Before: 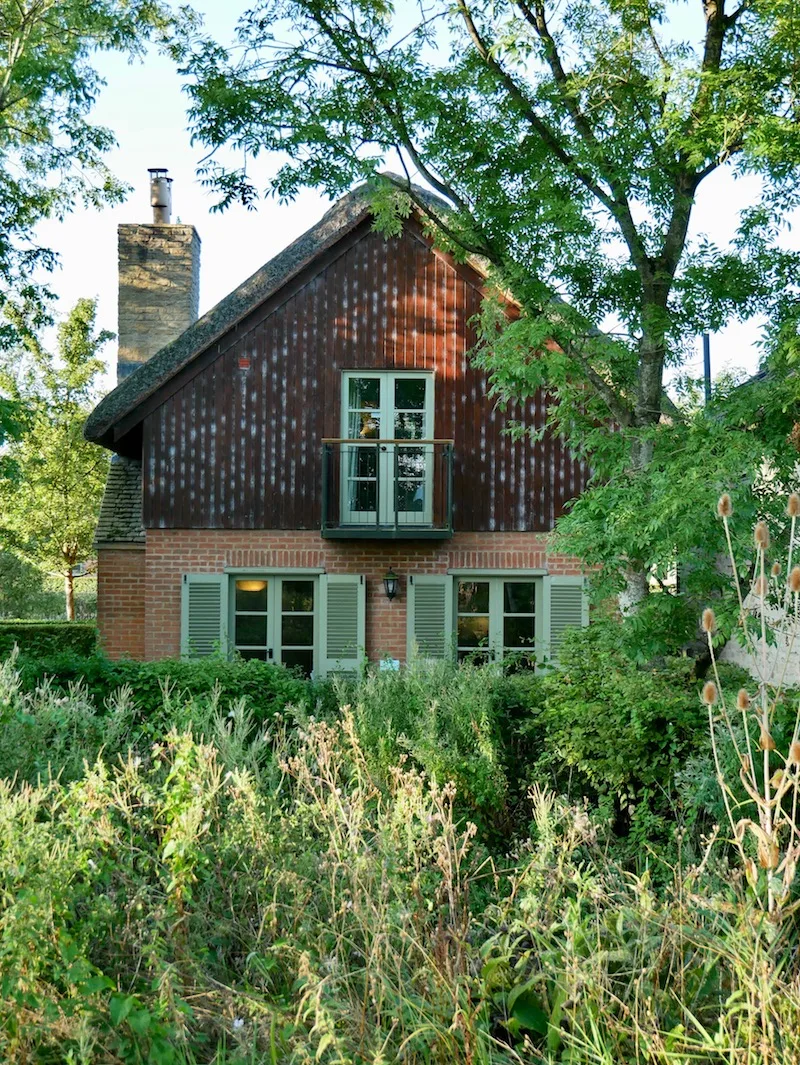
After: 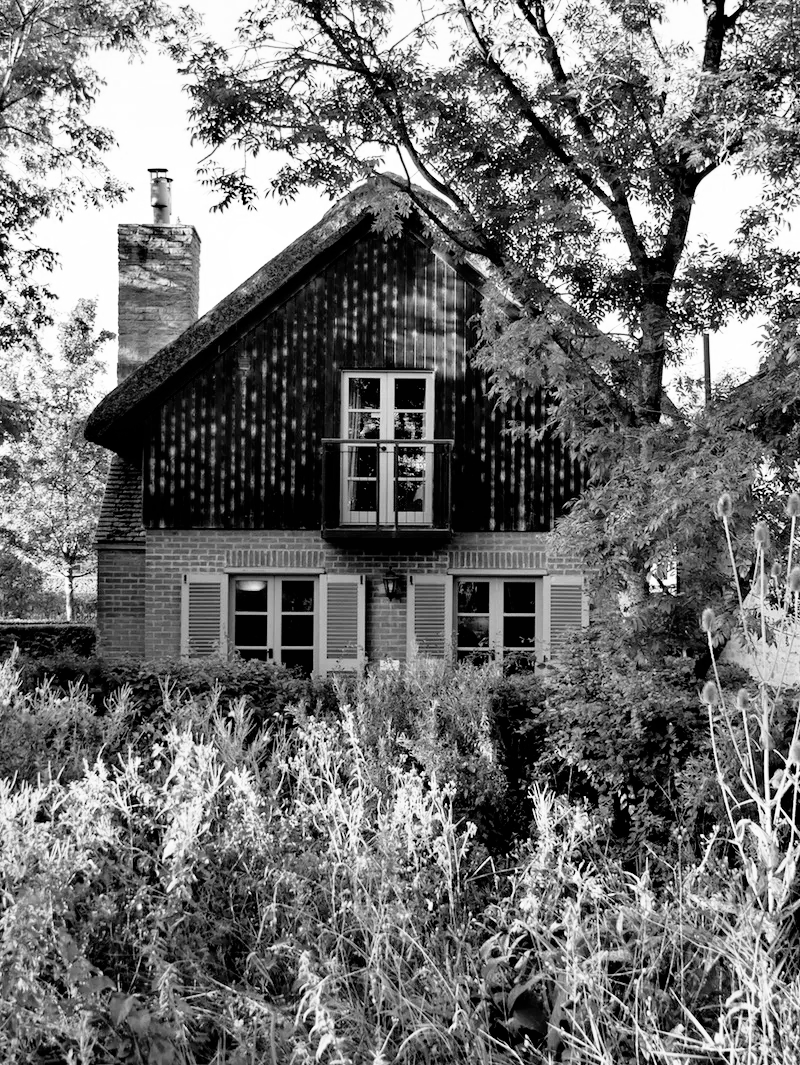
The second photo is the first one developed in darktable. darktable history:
monochrome: on, module defaults
filmic rgb: black relative exposure -3.64 EV, white relative exposure 2.44 EV, hardness 3.29
